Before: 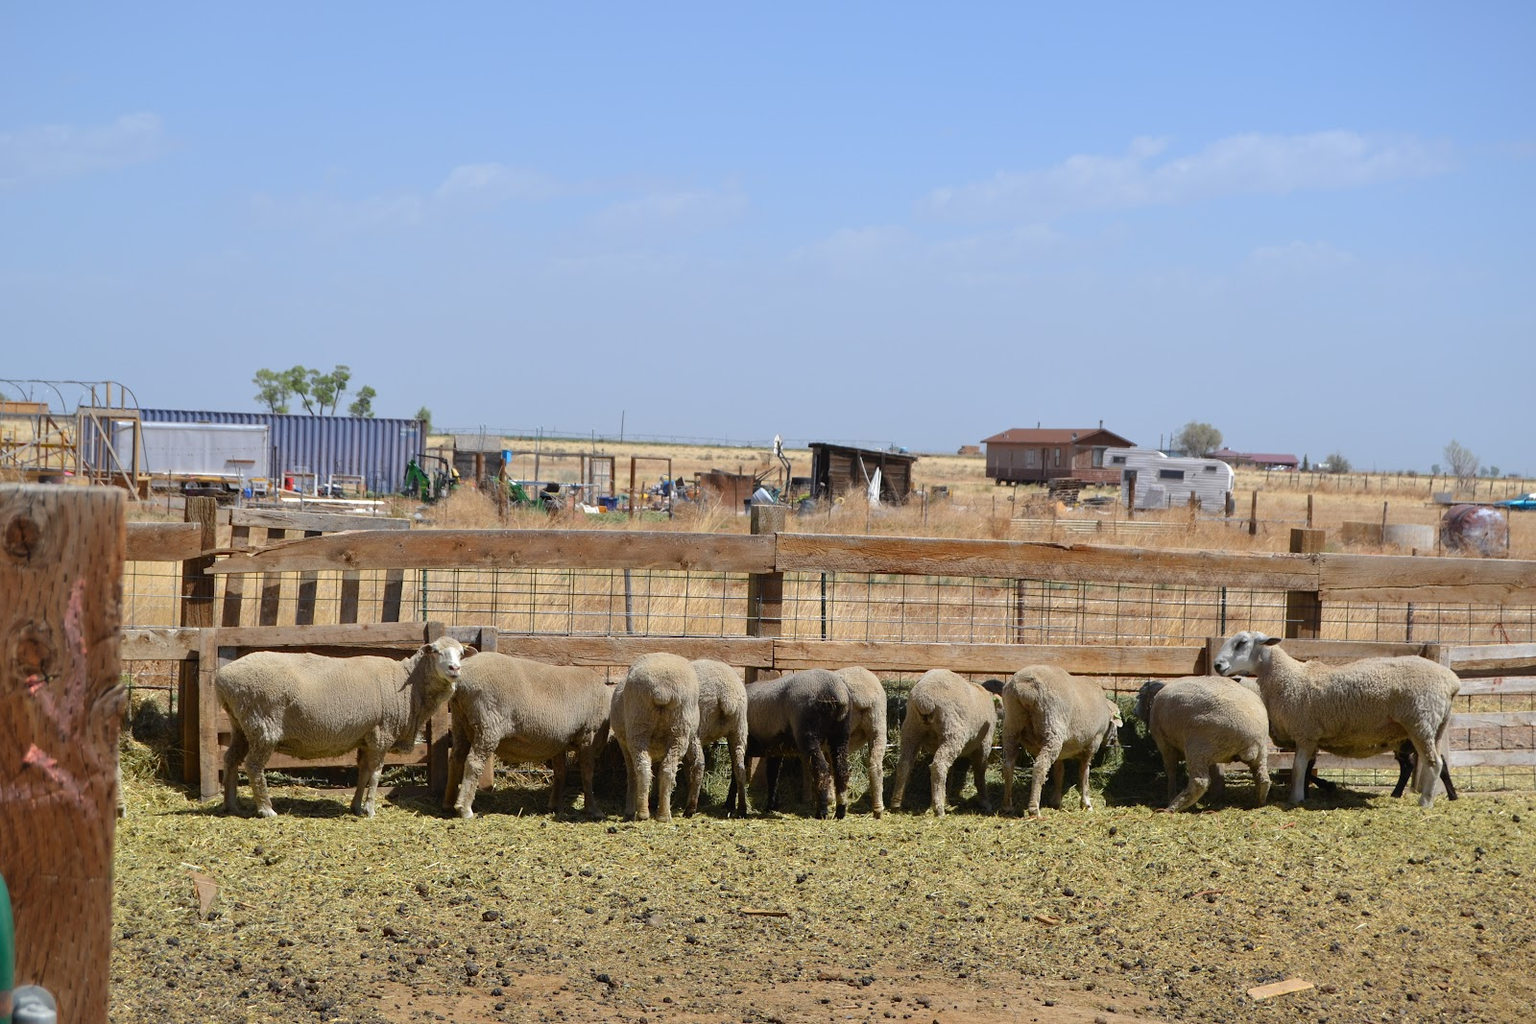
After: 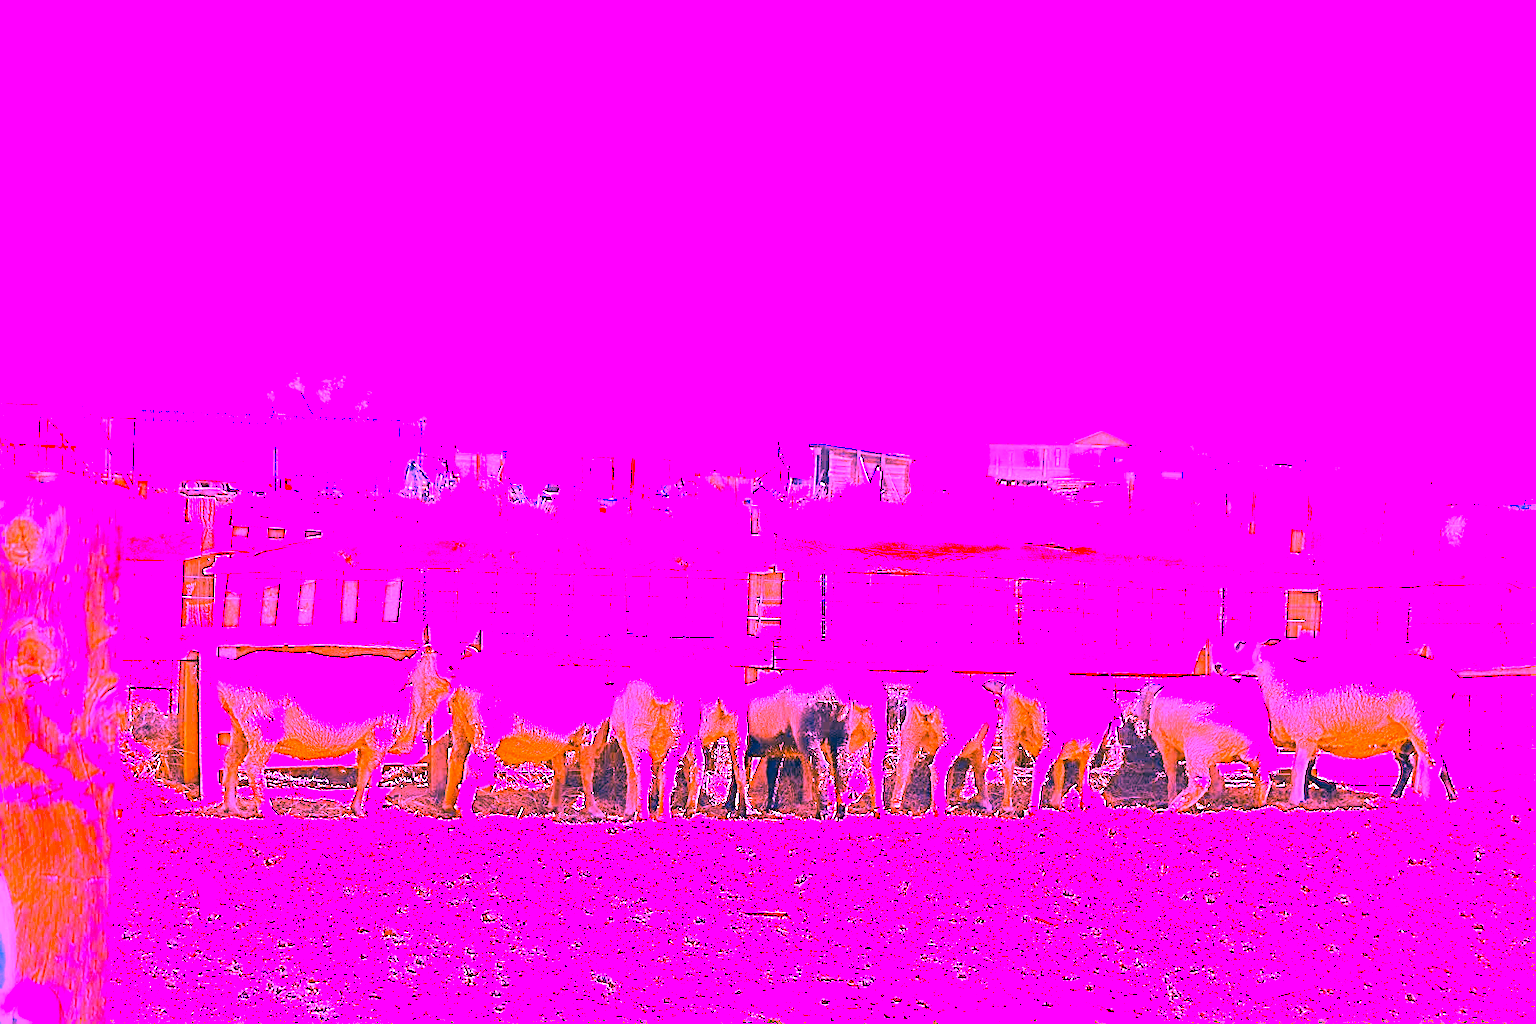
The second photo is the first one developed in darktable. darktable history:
white balance: red 8, blue 8
color correction: highlights a* -15.58, highlights b* 40, shadows a* -40, shadows b* -26.18
sharpen: on, module defaults
